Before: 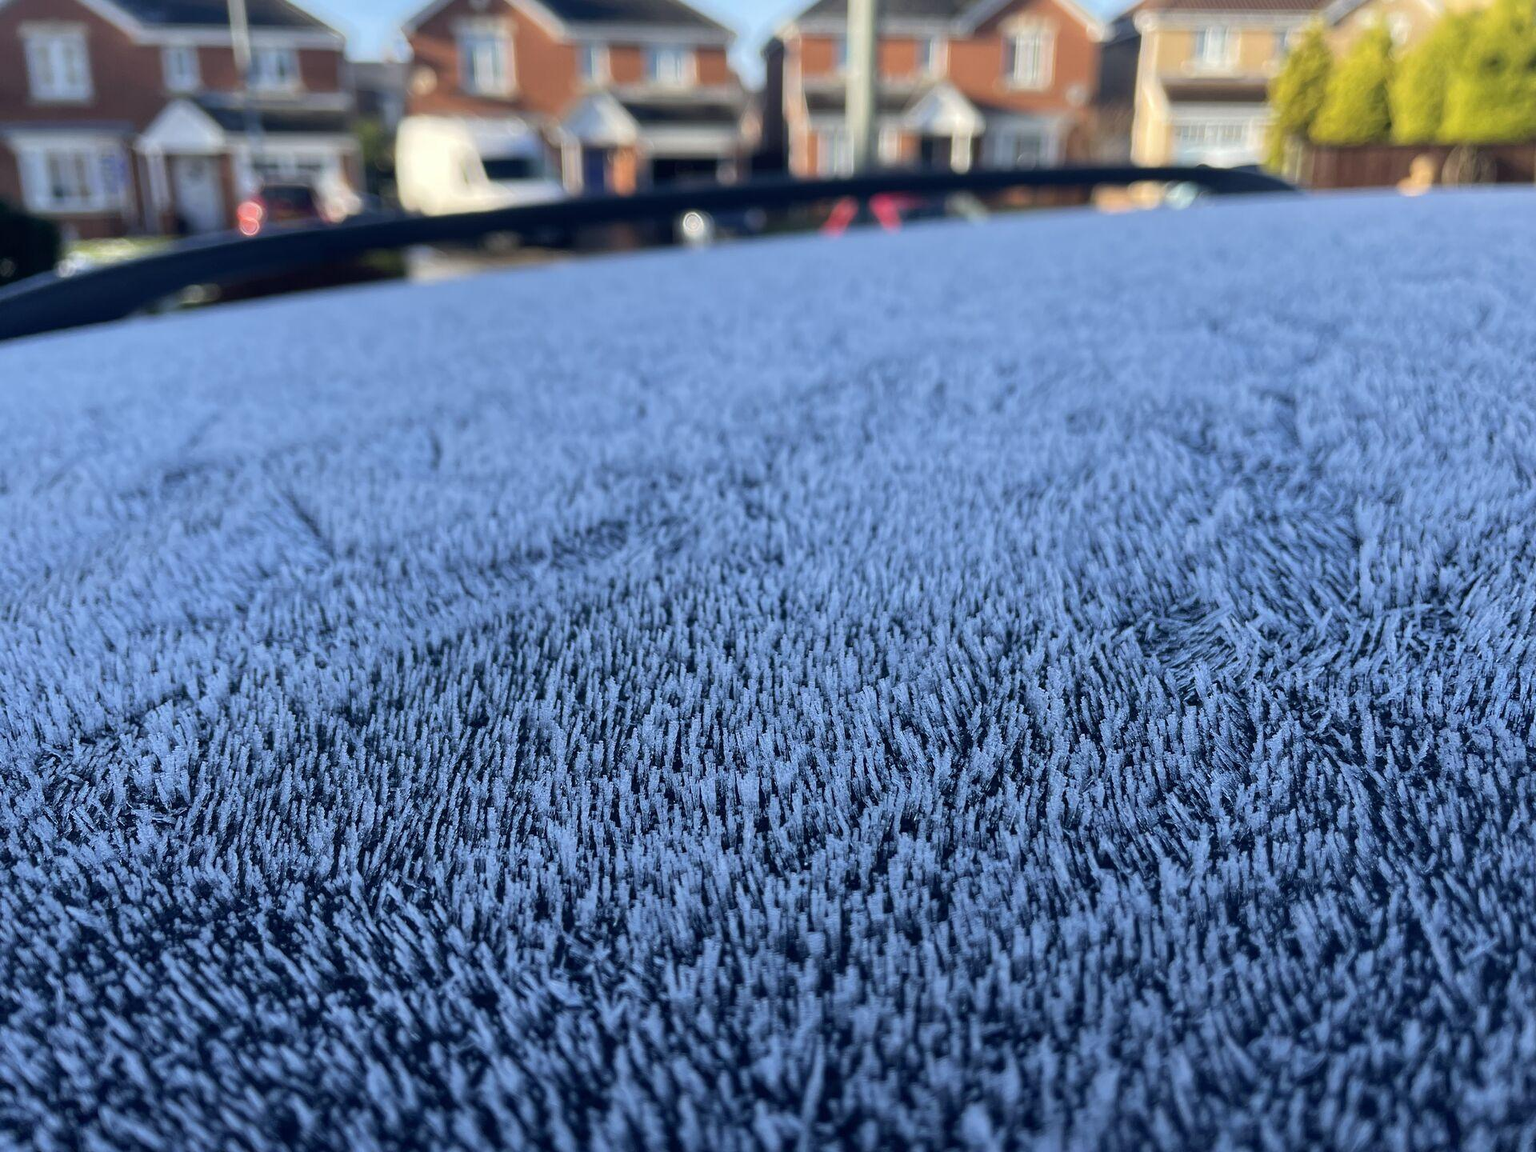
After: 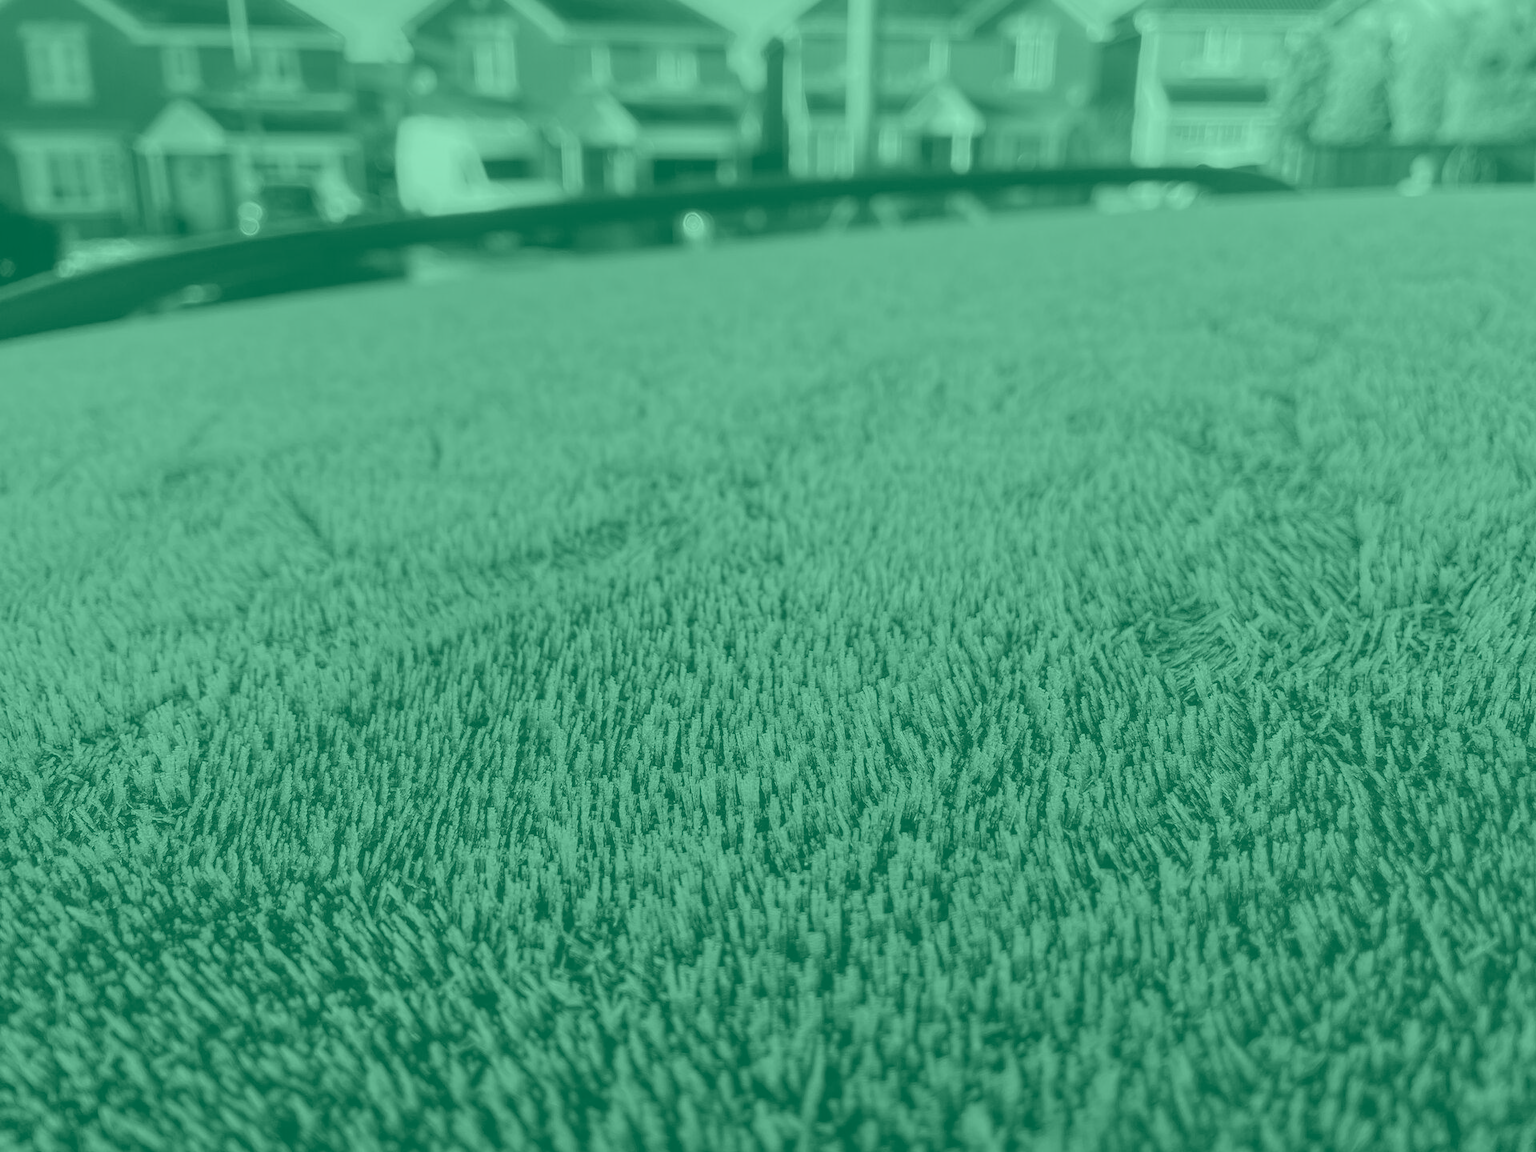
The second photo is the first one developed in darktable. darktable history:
colorize: hue 147.6°, saturation 65%, lightness 21.64%
exposure: compensate highlight preservation false
local contrast: detail 110%
